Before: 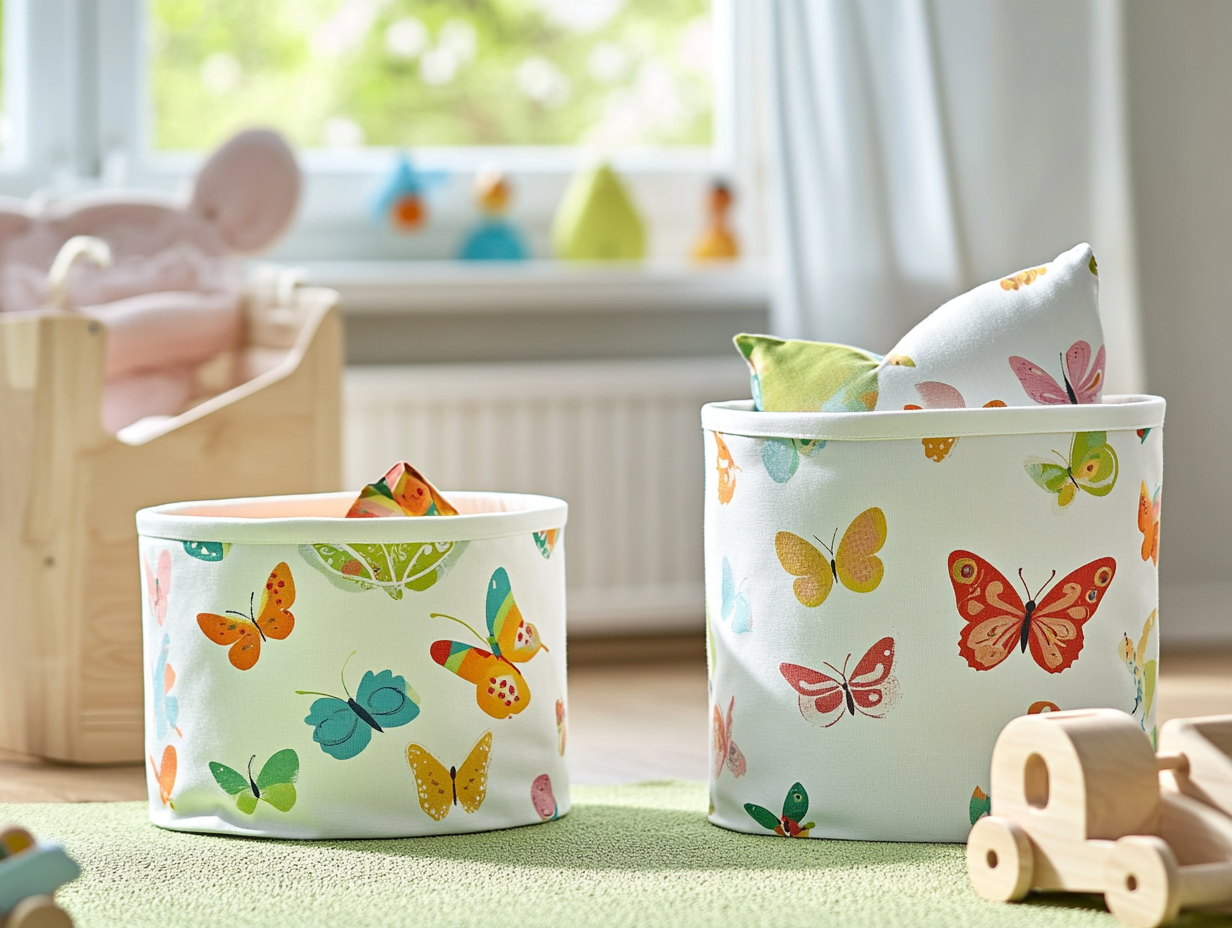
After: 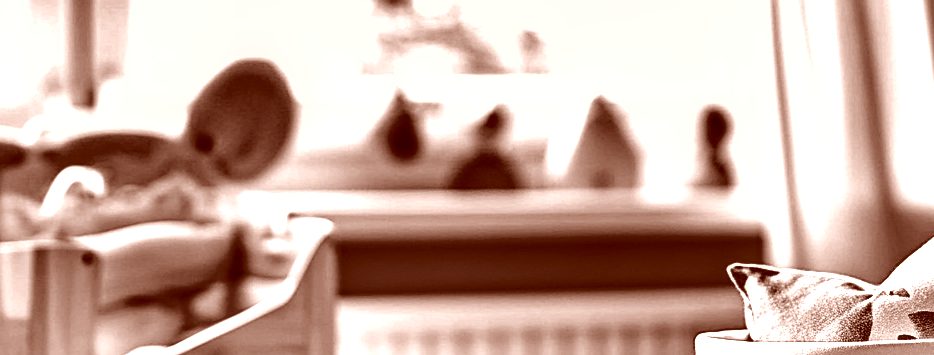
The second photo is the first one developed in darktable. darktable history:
sharpen: on, module defaults
color correction: highlights a* 9.42, highlights b* 9.04, shadows a* 39.66, shadows b* 39.63, saturation 0.809
contrast brightness saturation: saturation -0.999
color balance rgb: shadows lift › chroma 3.235%, shadows lift › hue 278.27°, highlights gain › chroma 2.011%, highlights gain › hue 293.37°, perceptual saturation grading › global saturation 25.231%, global vibrance 20%
exposure: black level correction 0.001, exposure 0.498 EV, compensate highlight preservation false
crop: left 0.515%, top 7.646%, right 23.592%, bottom 54.05%
shadows and highlights: radius 170.82, shadows 27.65, white point adjustment 3.22, highlights -68.4, soften with gaussian
local contrast: detail 156%
